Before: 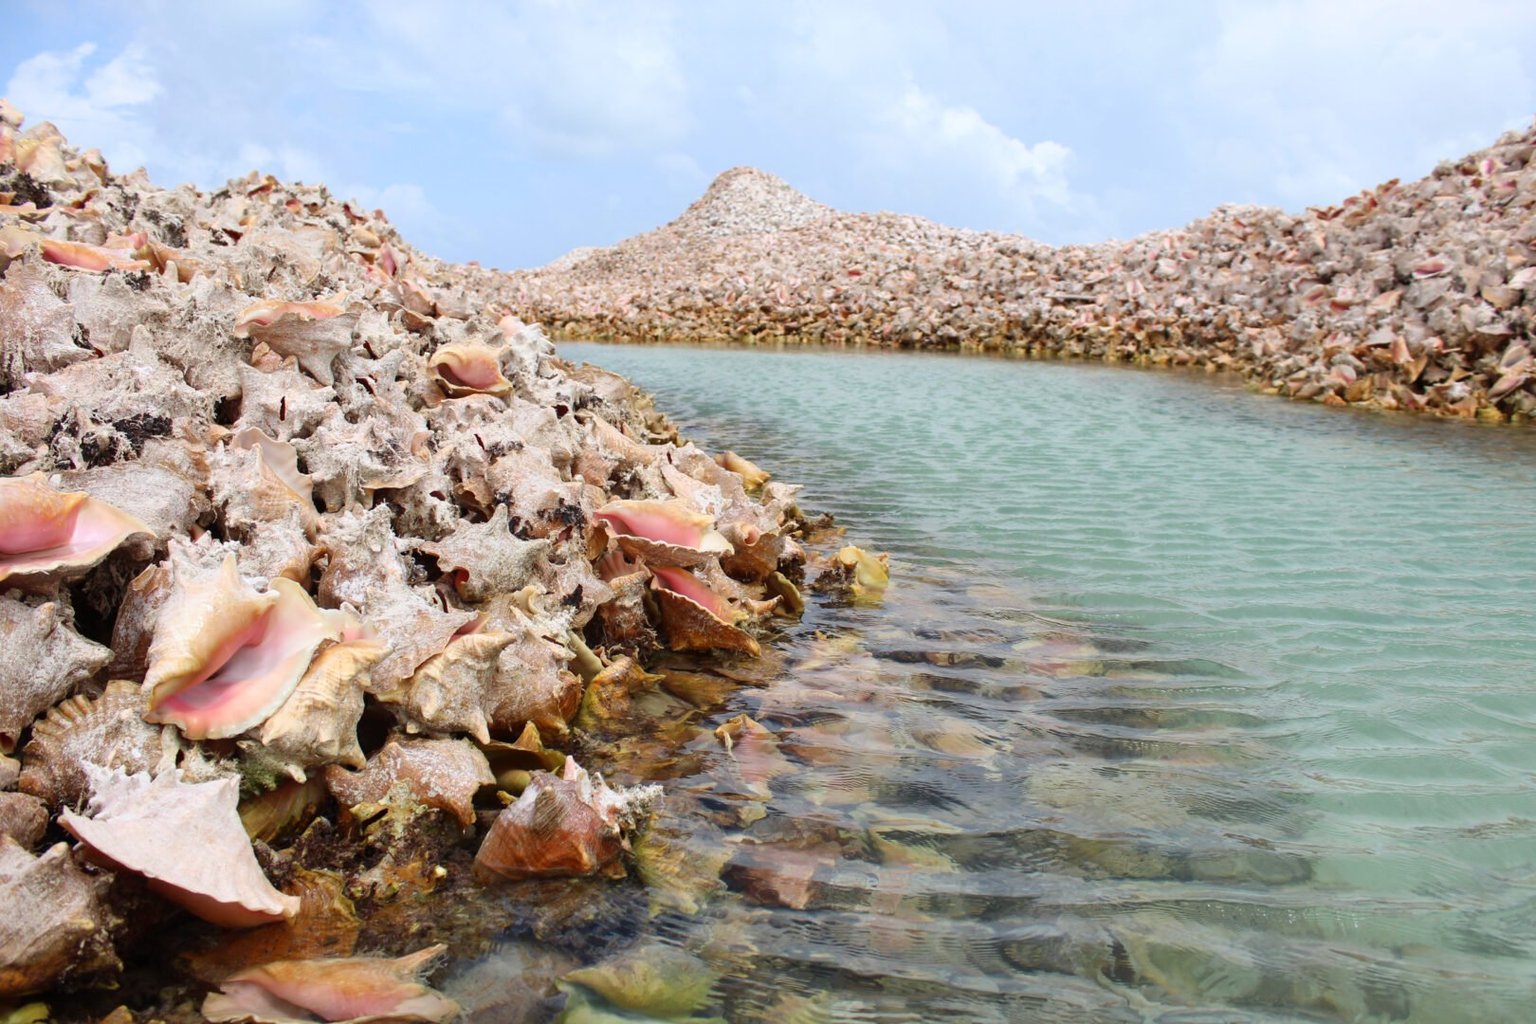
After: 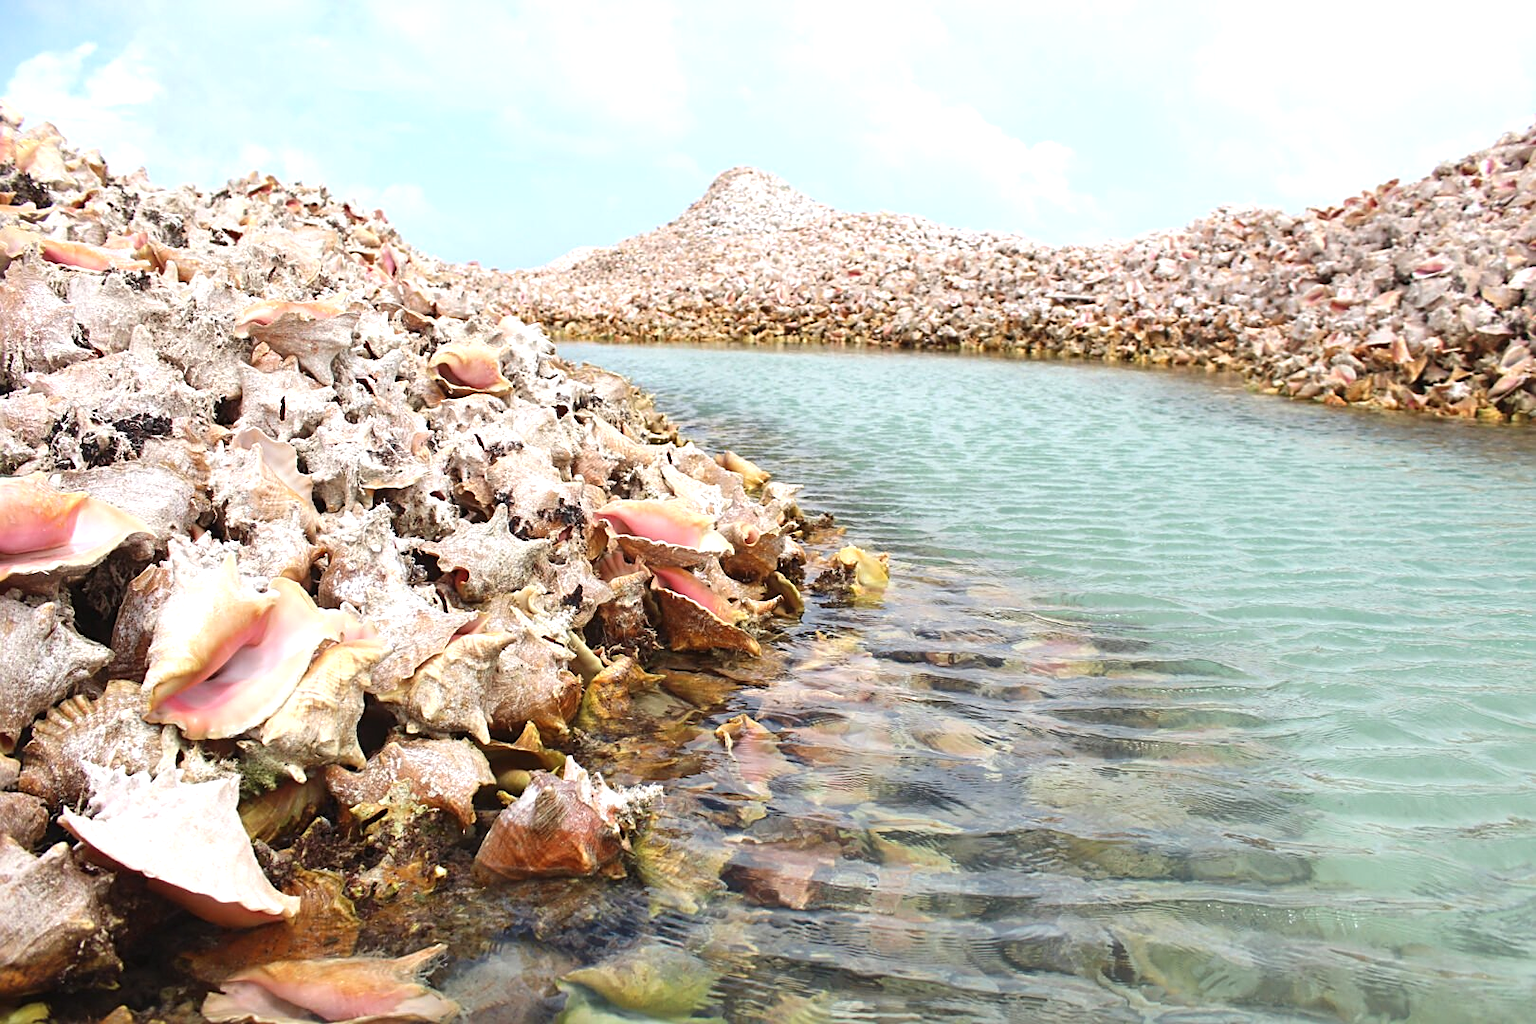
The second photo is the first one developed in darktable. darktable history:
exposure: black level correction -0.002, exposure 0.534 EV, compensate highlight preservation false
sharpen: on, module defaults
color zones: mix -91.27%
contrast brightness saturation: saturation -0.028
